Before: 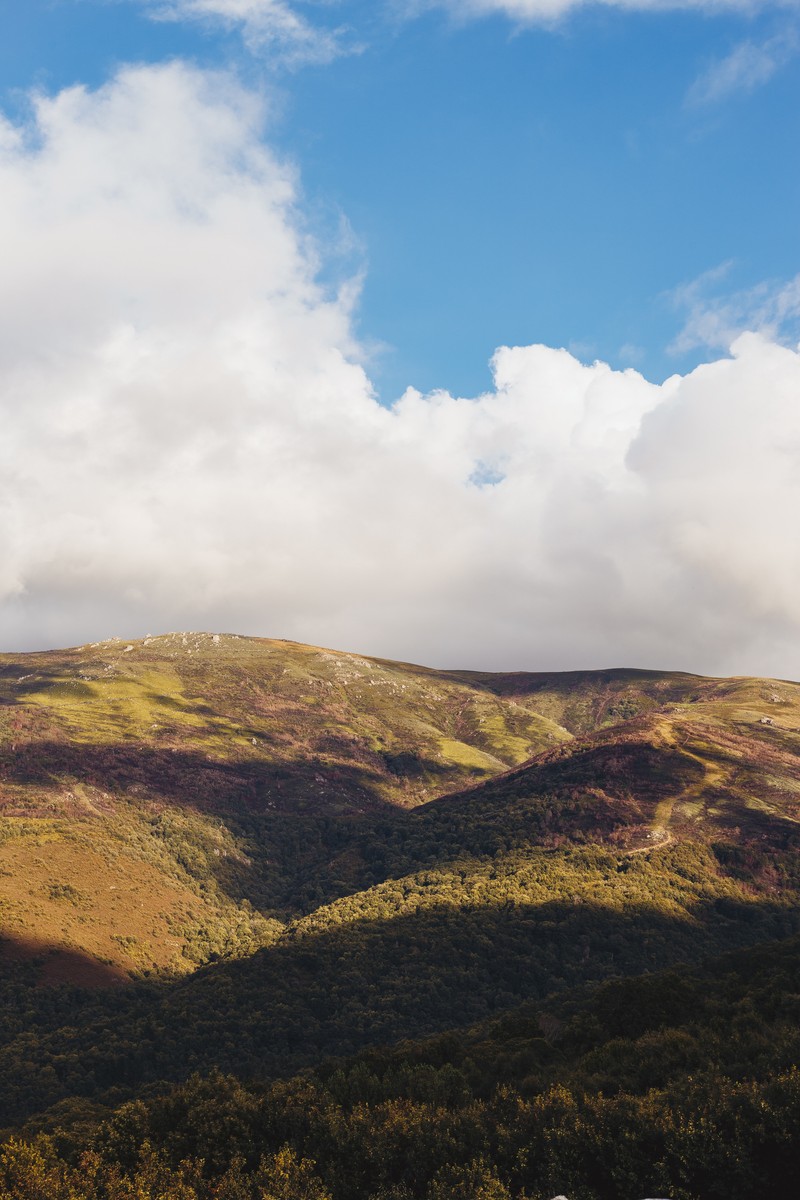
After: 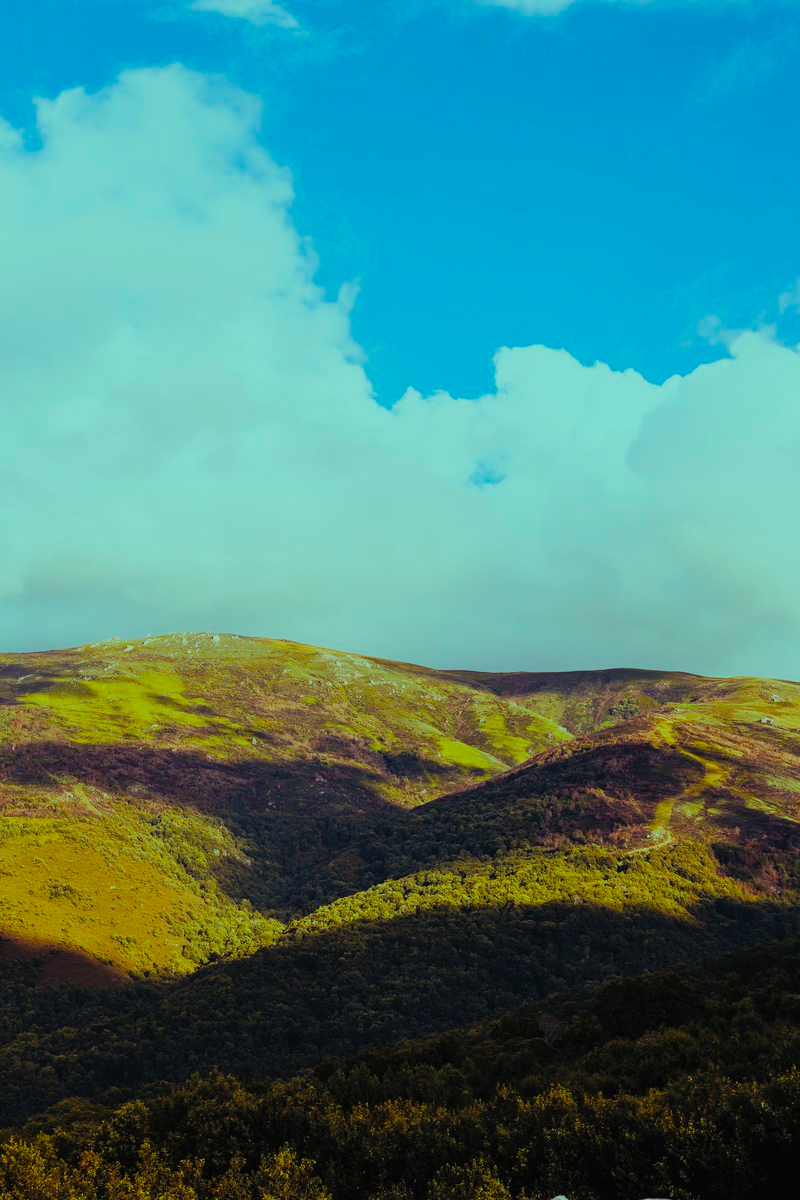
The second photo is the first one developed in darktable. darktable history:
color balance rgb: highlights gain › chroma 7.488%, highlights gain › hue 186.11°, linear chroma grading › global chroma 15.149%, perceptual saturation grading › global saturation 30.694%, global vibrance 20%
filmic rgb: black relative exposure -7.65 EV, white relative exposure 4.56 EV, hardness 3.61
